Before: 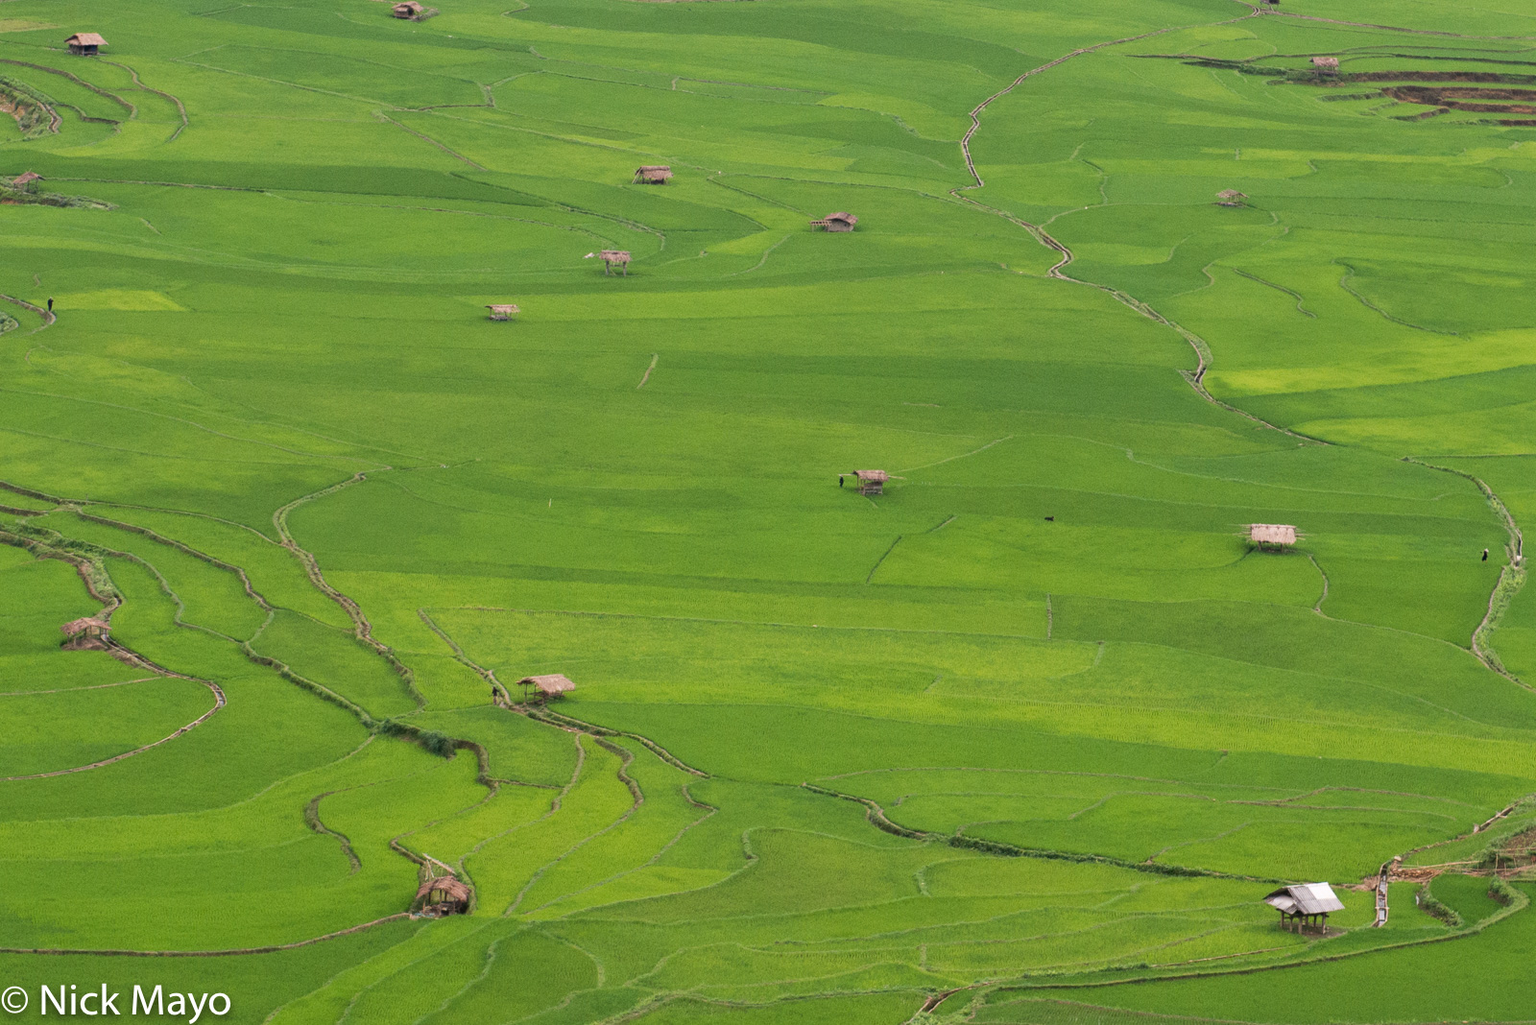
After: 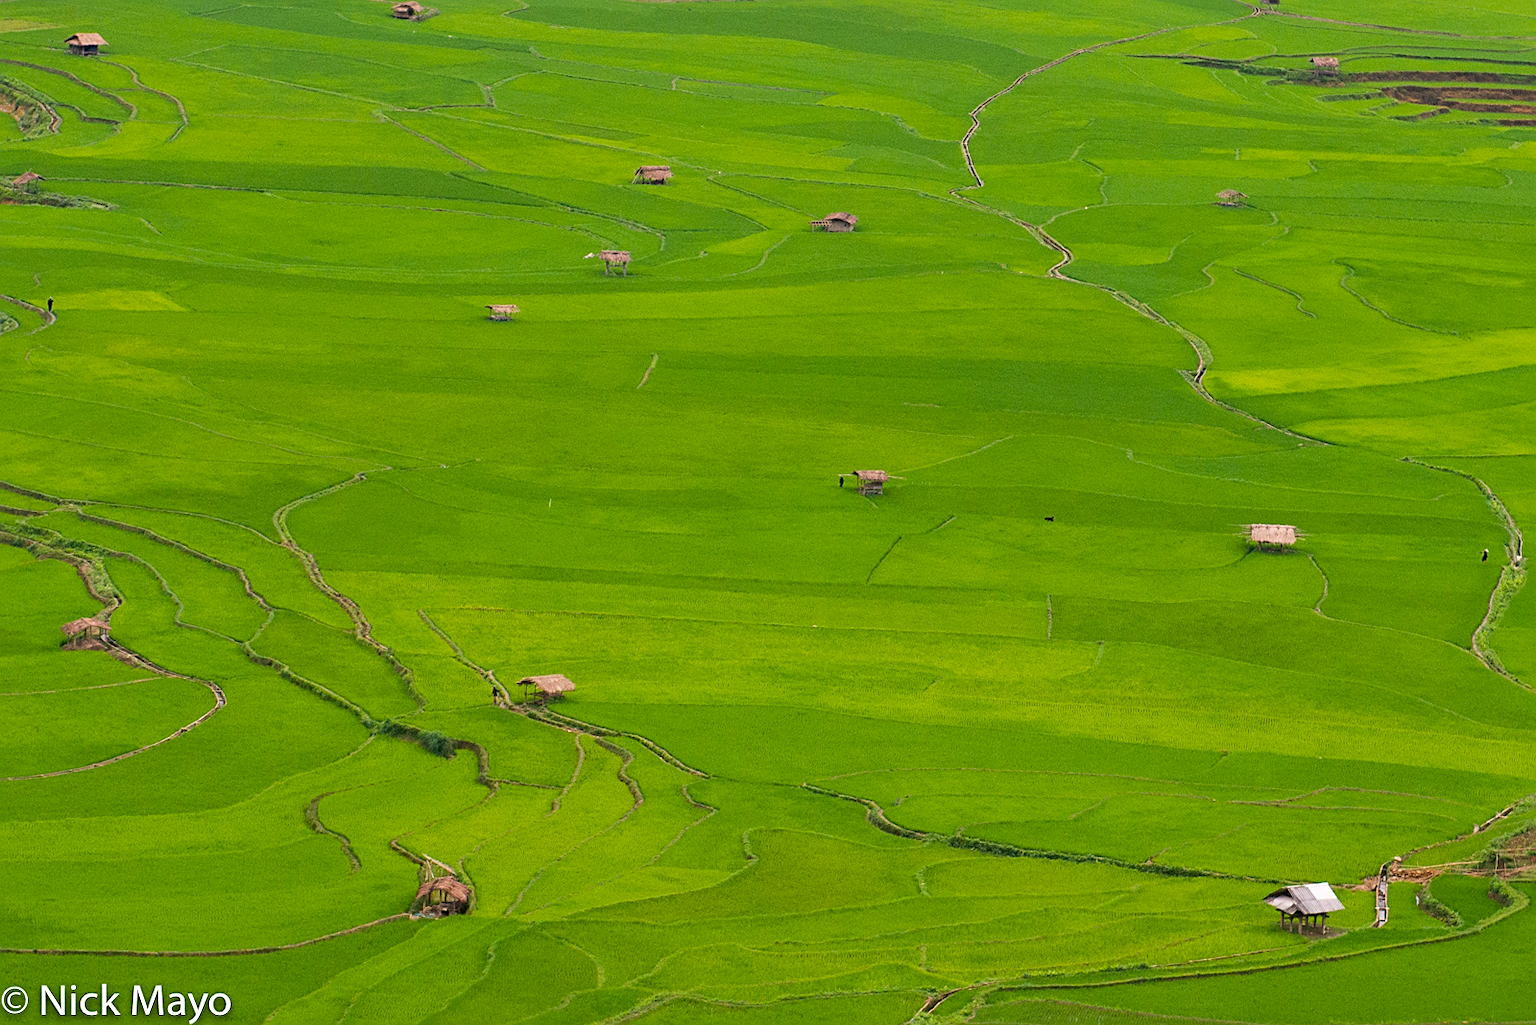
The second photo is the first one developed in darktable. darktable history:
sharpen: on, module defaults
color balance rgb: linear chroma grading › global chroma 9.31%, global vibrance 41.49%
